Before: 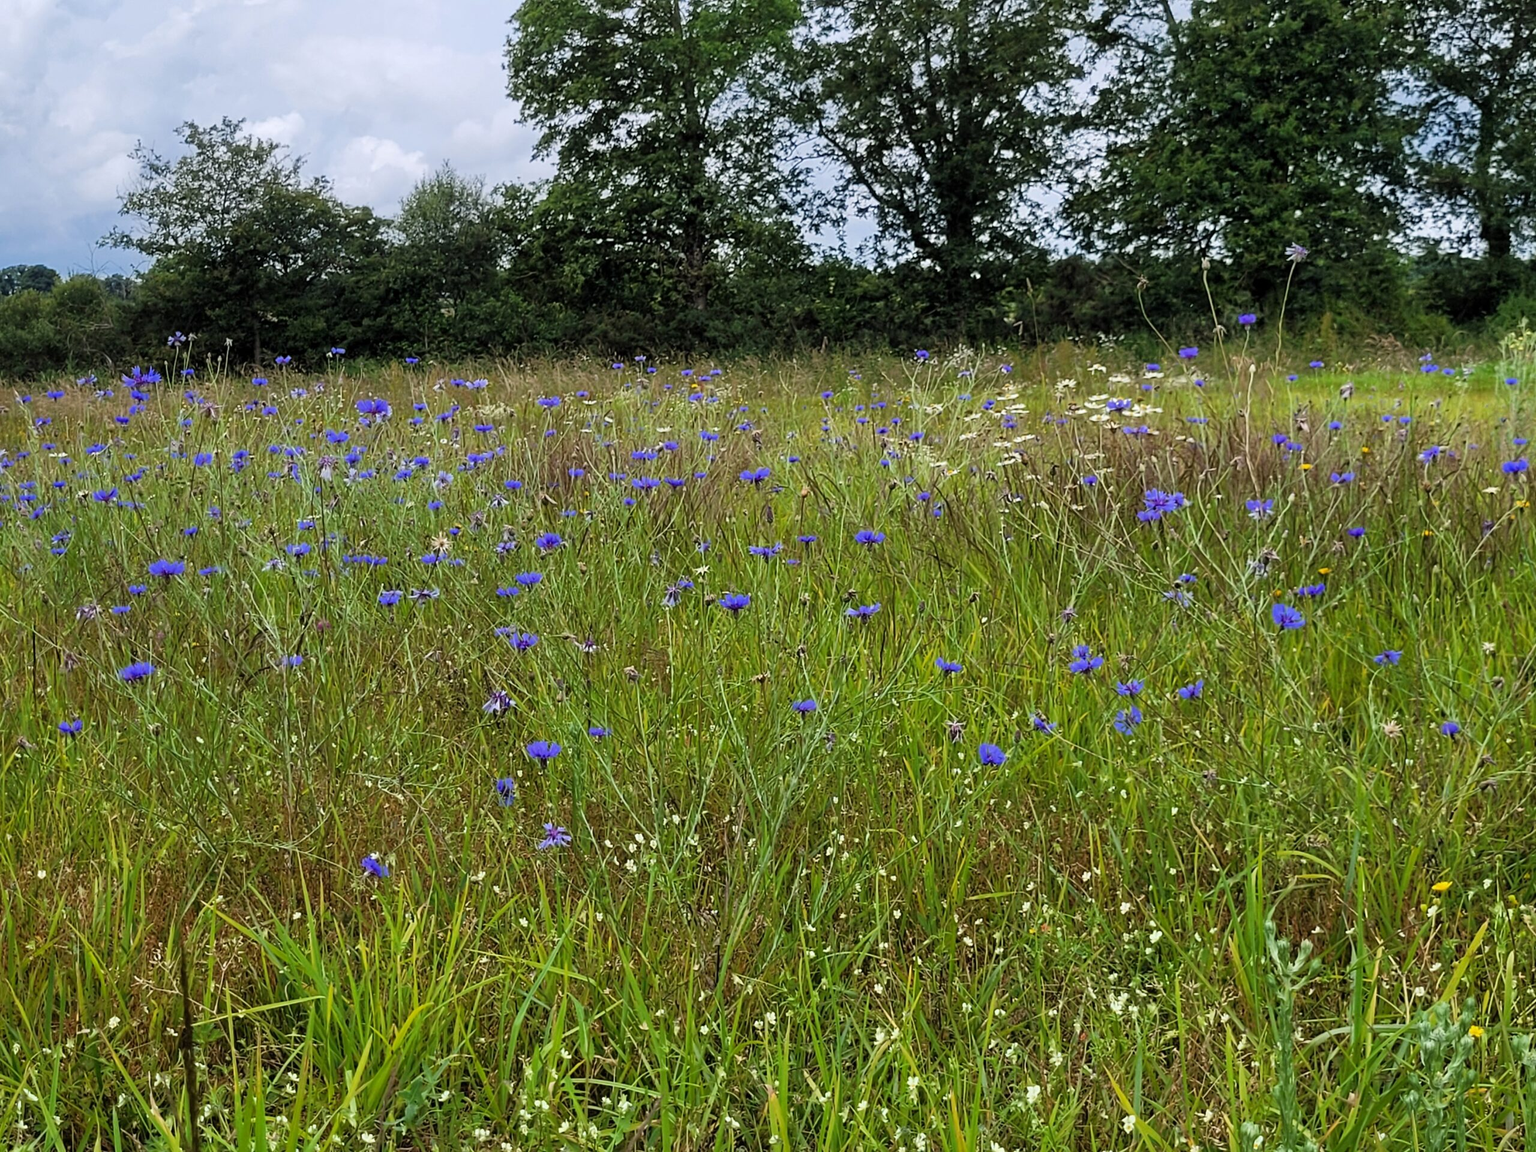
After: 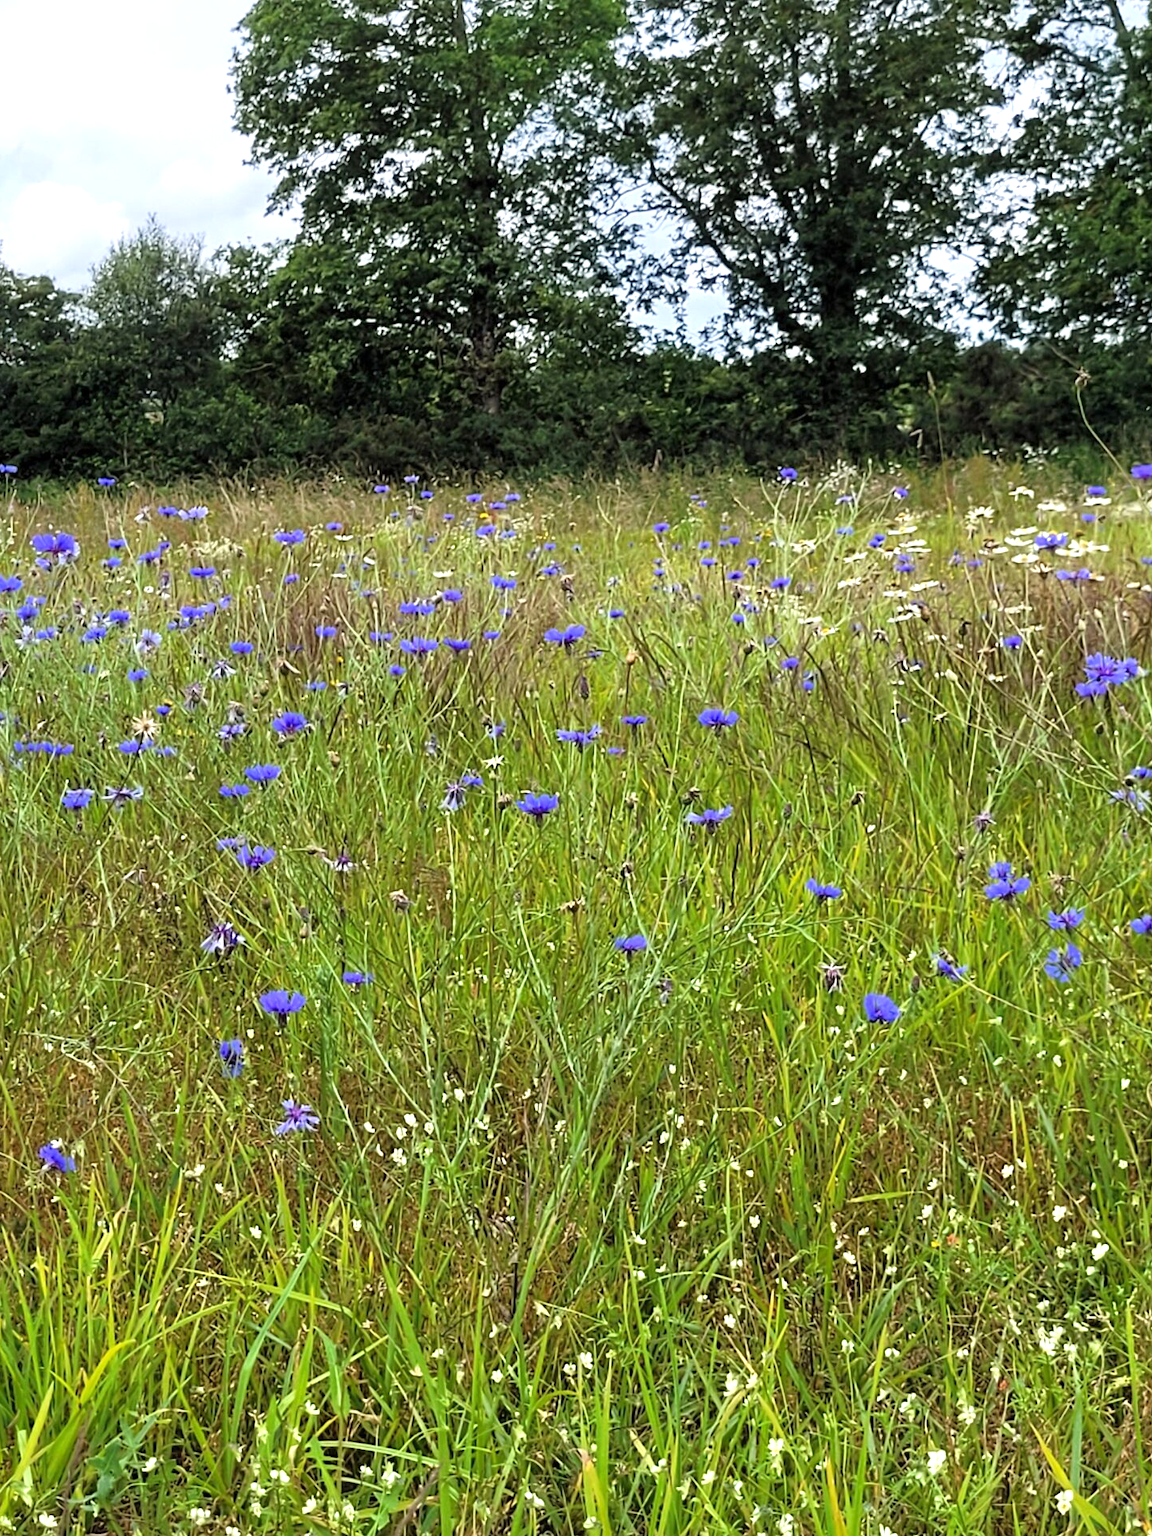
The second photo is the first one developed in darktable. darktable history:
crop: left 21.674%, right 22.086%
exposure: exposure 0.64 EV, compensate highlight preservation false
